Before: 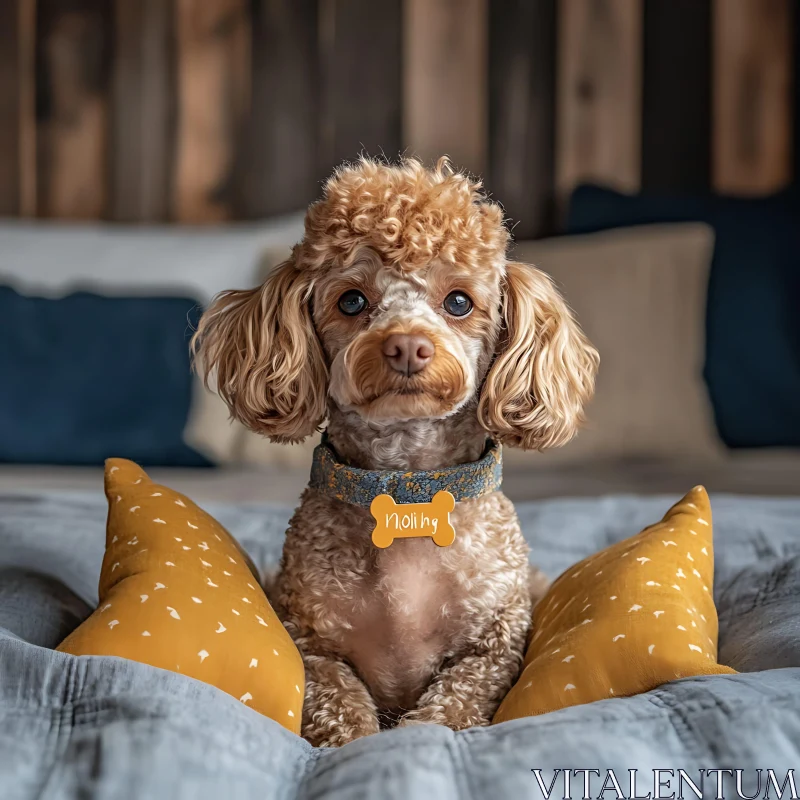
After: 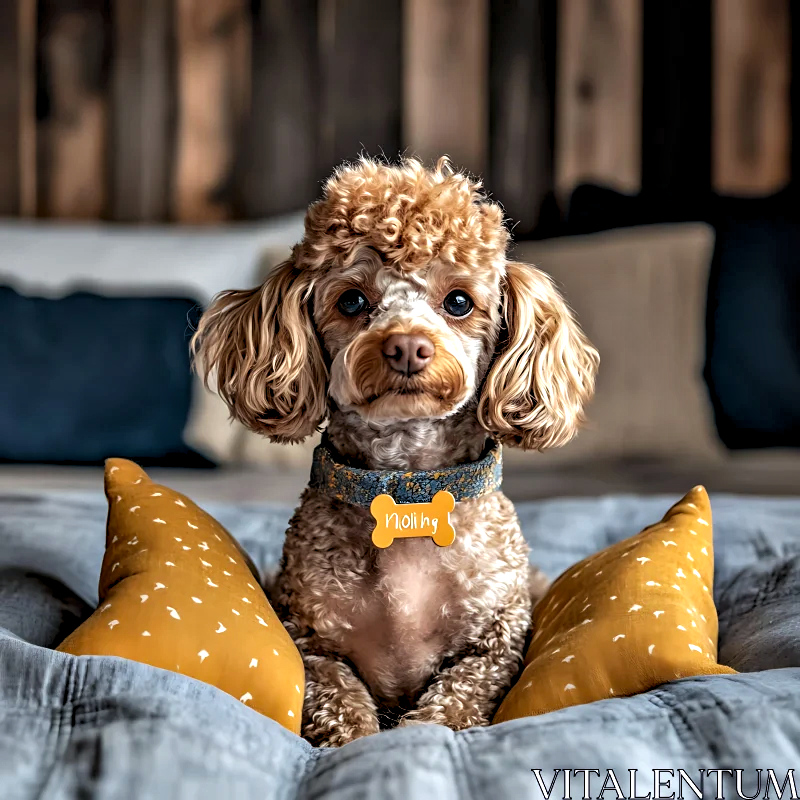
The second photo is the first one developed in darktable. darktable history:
levels: levels [0.016, 0.492, 0.969]
contrast equalizer: y [[0.6 ×6], [0.55 ×6], [0 ×6], [0 ×6], [0 ×6]]
